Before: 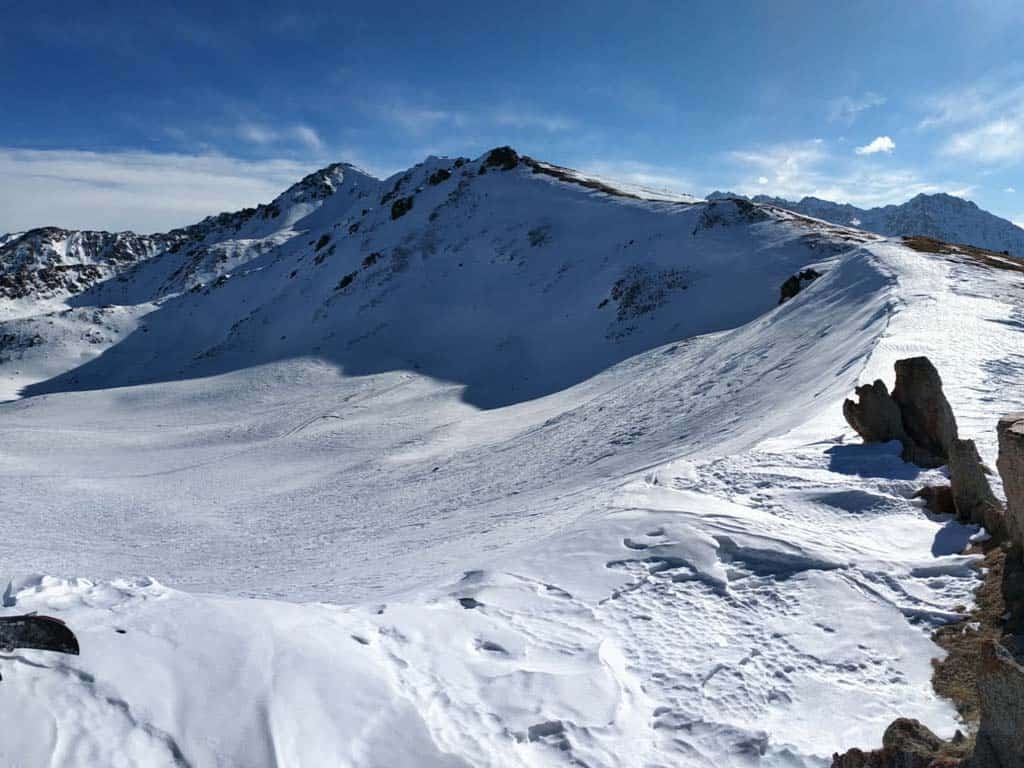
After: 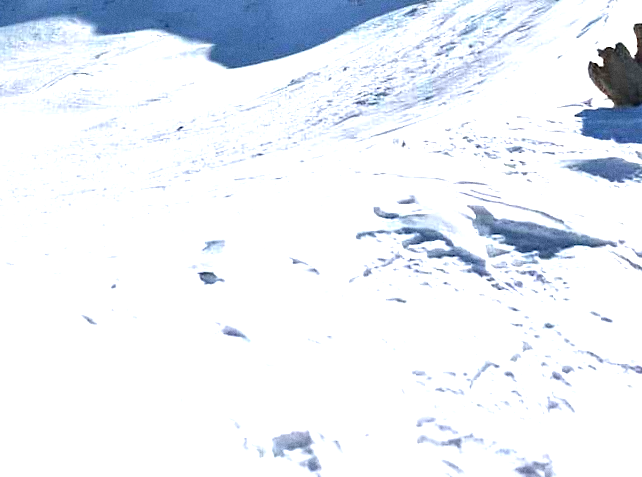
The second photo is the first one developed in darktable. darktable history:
crop and rotate: left 17.299%, top 35.115%, right 7.015%, bottom 1.024%
rotate and perspective: rotation 0.72°, lens shift (vertical) -0.352, lens shift (horizontal) -0.051, crop left 0.152, crop right 0.859, crop top 0.019, crop bottom 0.964
grain: coarseness 0.09 ISO
exposure: black level correction 0, exposure 1.741 EV, compensate exposure bias true, compensate highlight preservation false
local contrast: mode bilateral grid, contrast 20, coarseness 50, detail 102%, midtone range 0.2
